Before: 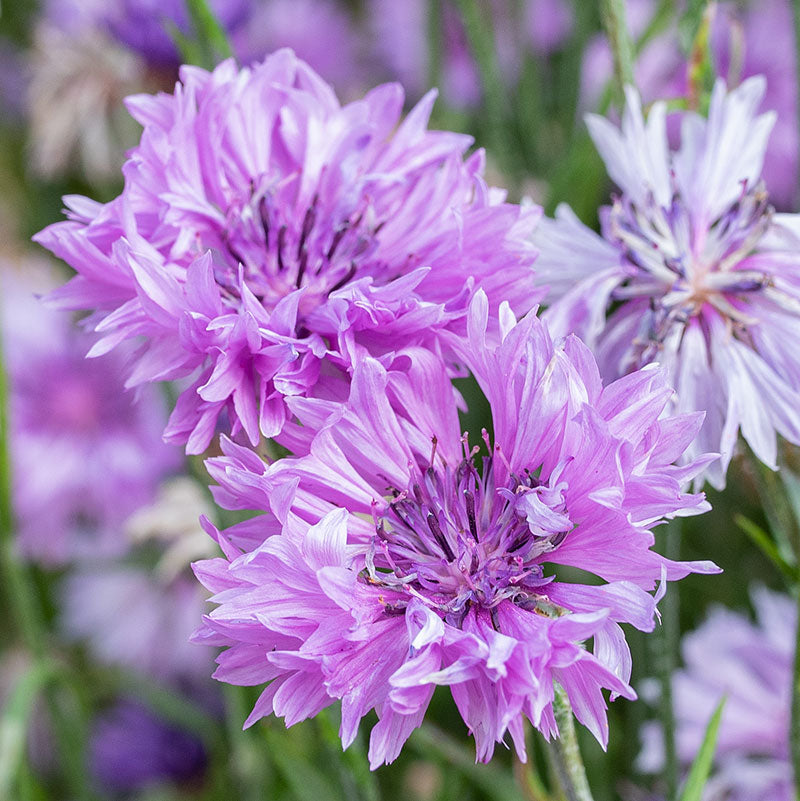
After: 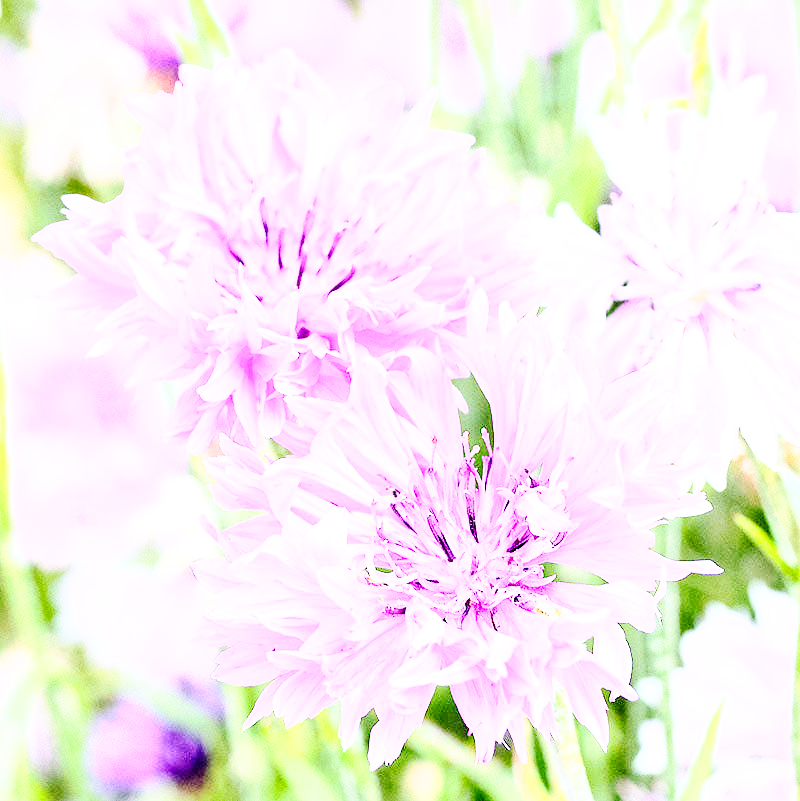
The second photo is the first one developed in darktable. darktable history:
exposure: black level correction 0.001, exposure 1.725 EV, compensate highlight preservation false
base curve: curves: ch0 [(0, 0) (0.007, 0.004) (0.027, 0.03) (0.046, 0.07) (0.207, 0.54) (0.442, 0.872) (0.673, 0.972) (1, 1)]
tone curve: curves: ch0 [(0, 0) (0.003, 0) (0.011, 0.001) (0.025, 0.003) (0.044, 0.005) (0.069, 0.011) (0.1, 0.021) (0.136, 0.035) (0.177, 0.079) (0.224, 0.134) (0.277, 0.219) (0.335, 0.315) (0.399, 0.42) (0.468, 0.529) (0.543, 0.636) (0.623, 0.727) (0.709, 0.805) (0.801, 0.88) (0.898, 0.957) (1, 1)], preserve colors none
